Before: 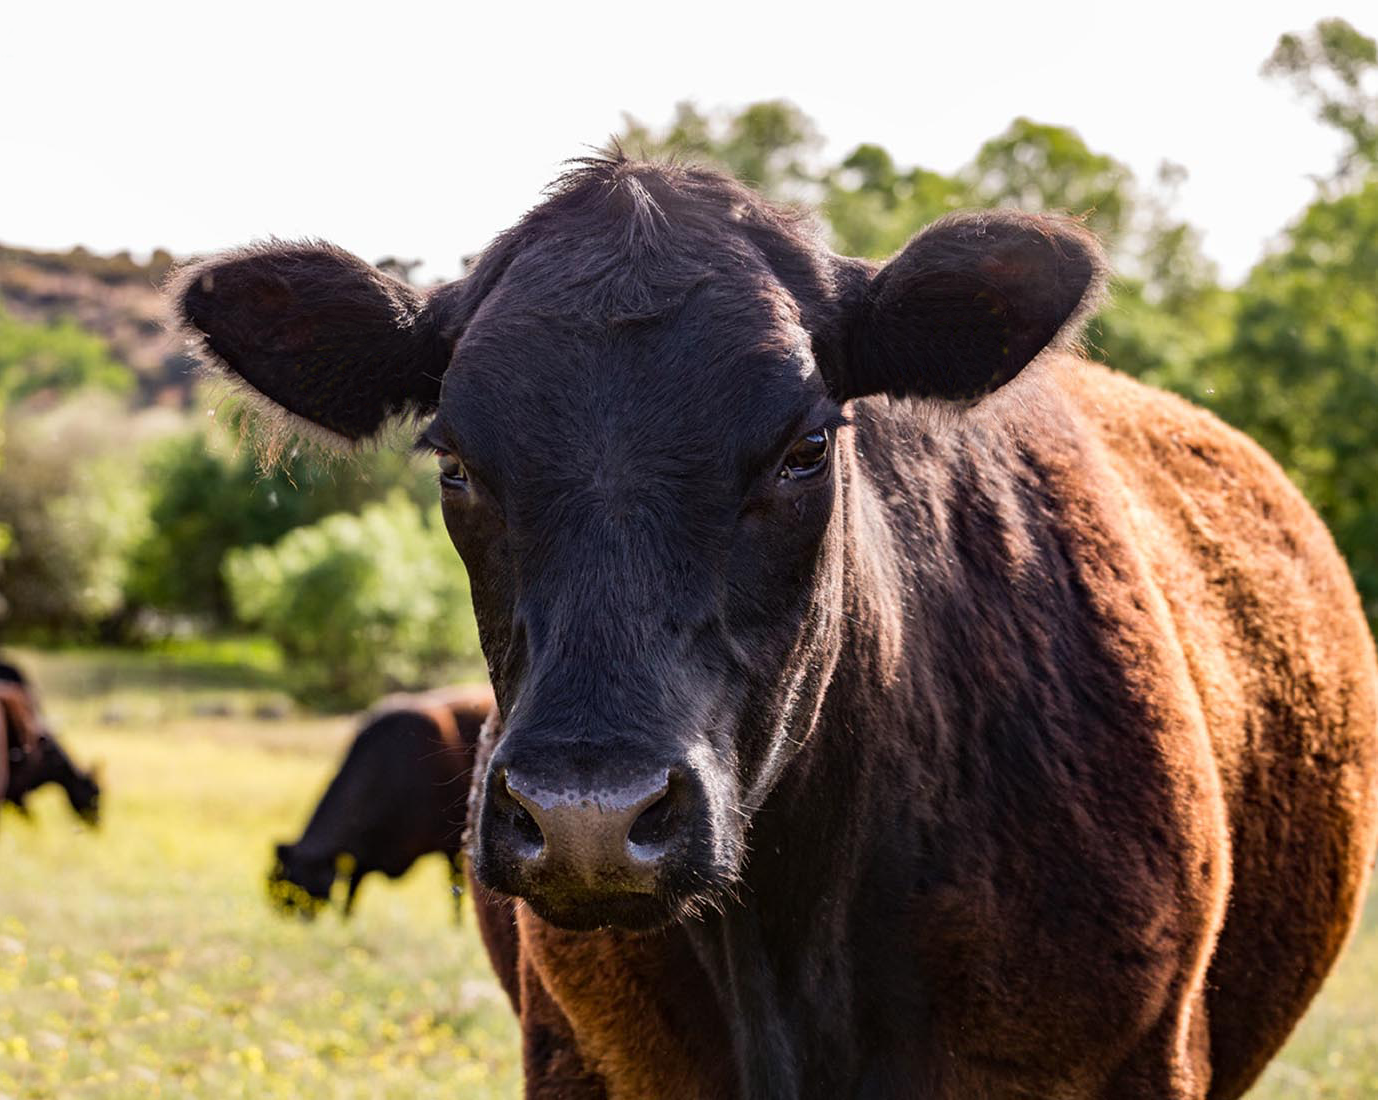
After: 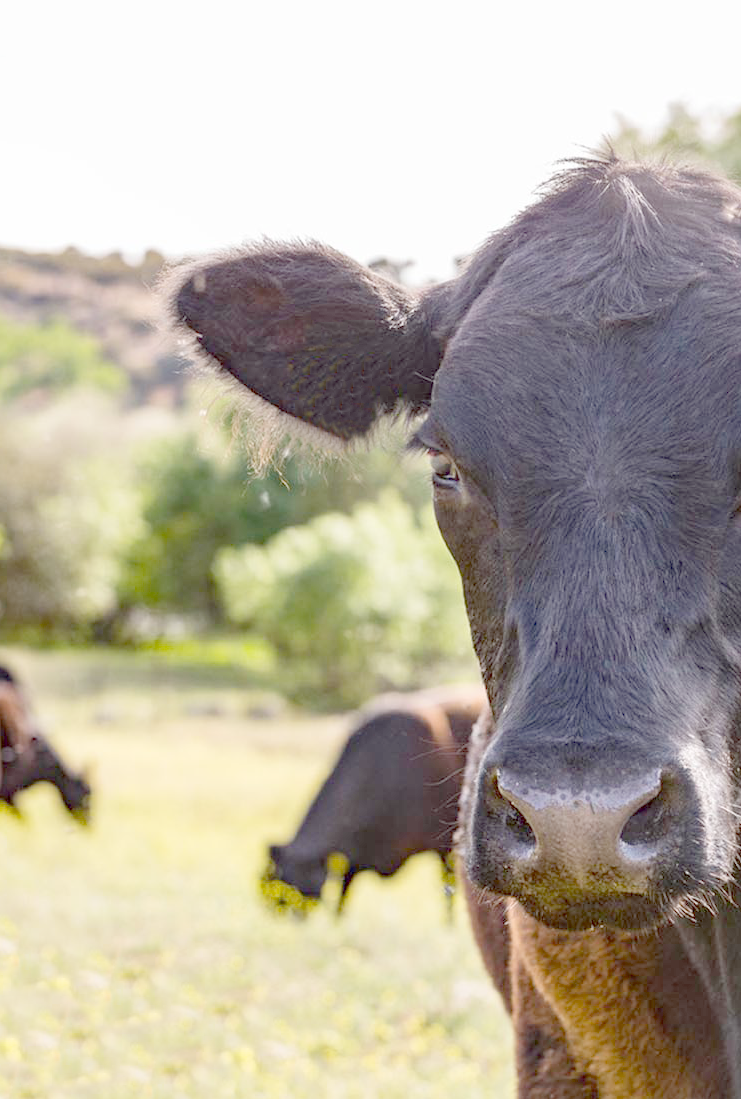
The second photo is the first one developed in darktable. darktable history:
crop: left 0.587%, right 45.588%, bottom 0.086%
